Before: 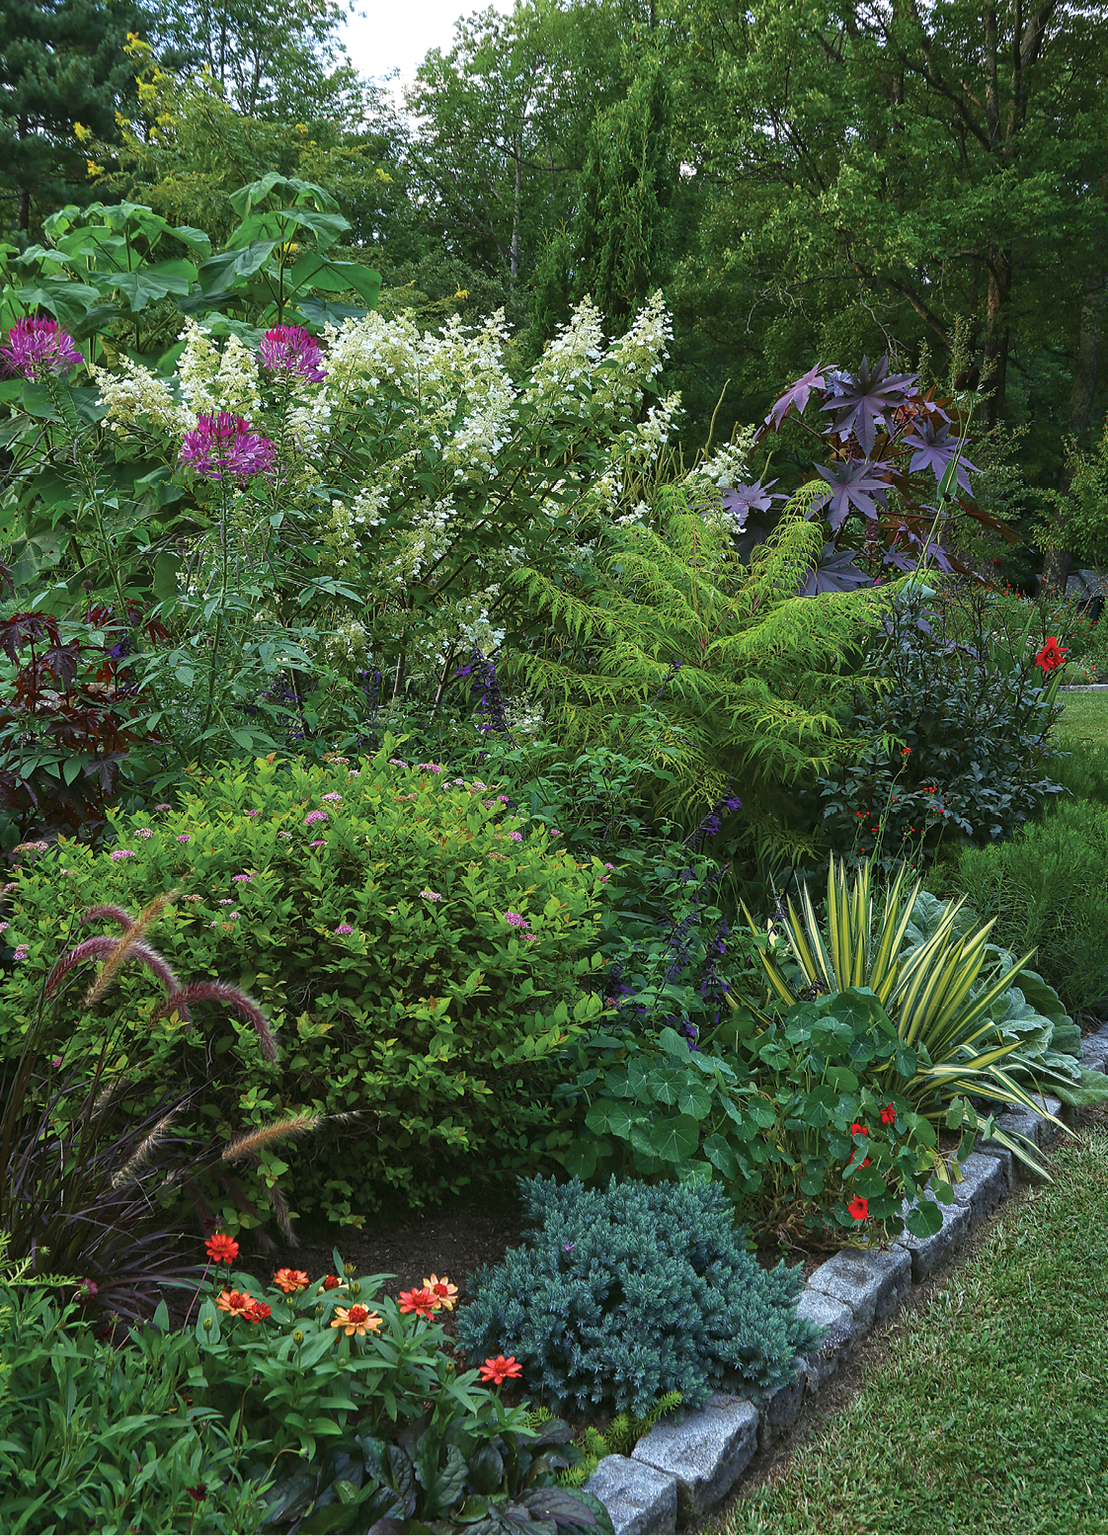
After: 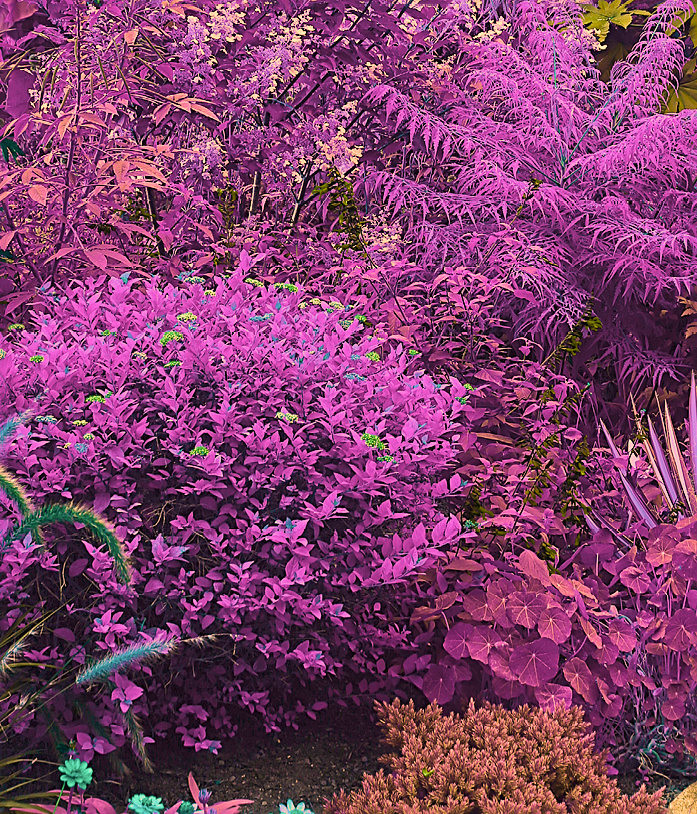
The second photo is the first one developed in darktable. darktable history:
sharpen: radius 2.535, amount 0.628
crop: left 13.32%, top 31.53%, right 24.514%, bottom 16.1%
color balance rgb: global offset › luminance 0.475%, global offset › hue 58.72°, linear chroma grading › global chroma 4.883%, perceptual saturation grading › global saturation -3.014%, hue shift 177.14°, perceptual brilliance grading › global brilliance 19.928%, global vibrance 49.806%, contrast 0.446%
velvia: strength 44.81%
contrast equalizer: octaves 7, y [[0.5, 0.5, 0.472, 0.5, 0.5, 0.5], [0.5 ×6], [0.5 ×6], [0 ×6], [0 ×6]]
color correction: highlights a* 14.83, highlights b* 31.22
filmic rgb: black relative exposure -8.39 EV, white relative exposure 4.67 EV, hardness 3.84, iterations of high-quality reconstruction 0
